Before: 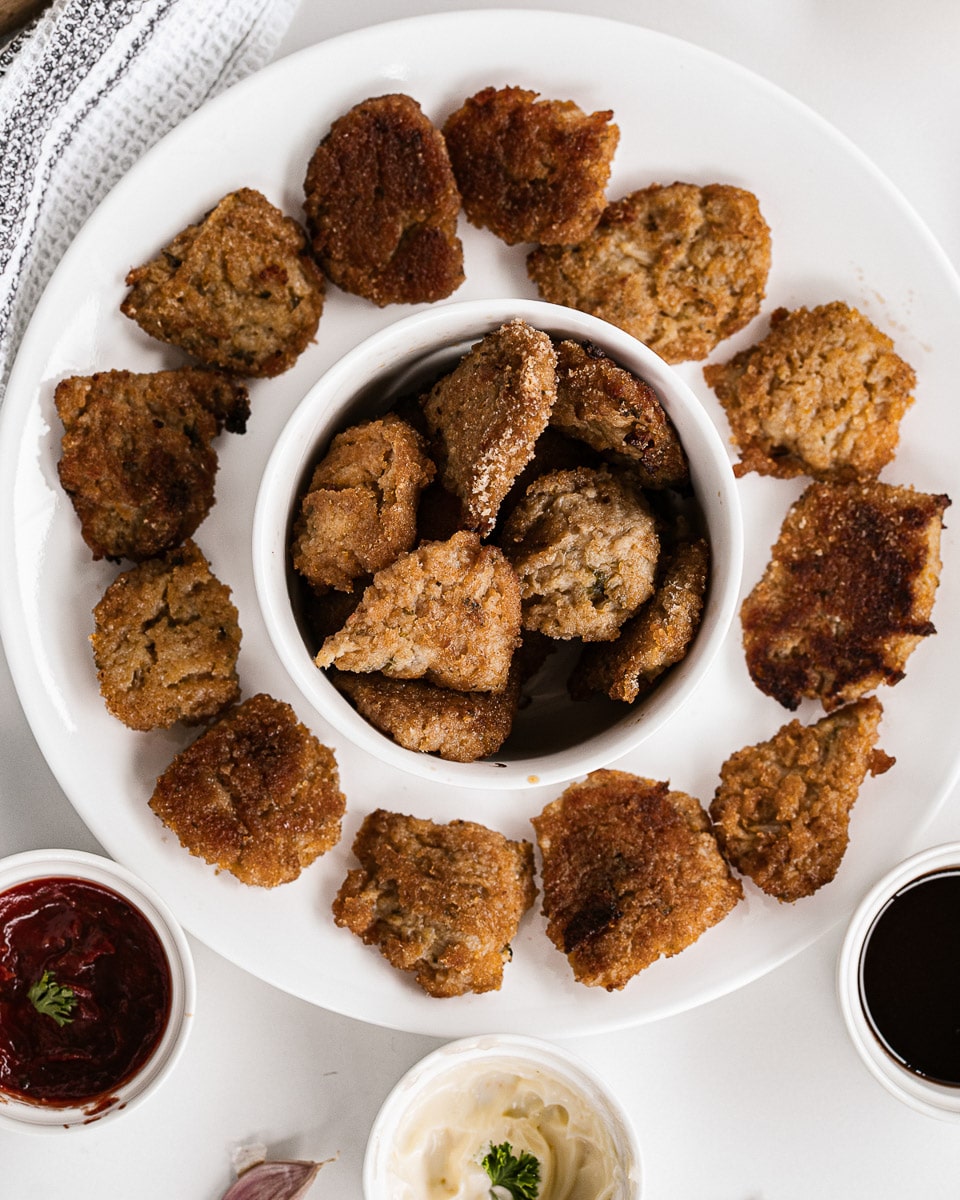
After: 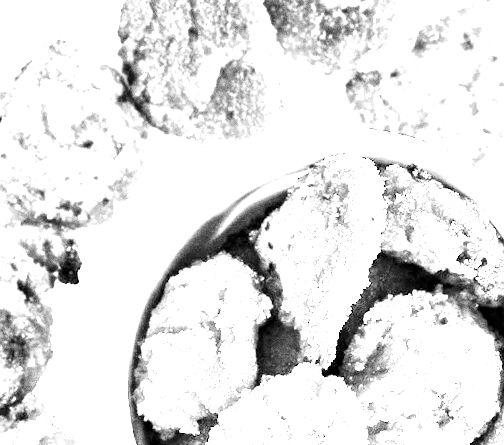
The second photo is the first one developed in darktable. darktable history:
grain: coarseness 0.09 ISO, strength 40%
rotate and perspective: rotation -4.57°, crop left 0.054, crop right 0.944, crop top 0.087, crop bottom 0.914
white balance: red 8, blue 8
monochrome: on, module defaults
local contrast: highlights 100%, shadows 100%, detail 120%, midtone range 0.2
tone equalizer: -8 EV -0.75 EV, -7 EV -0.7 EV, -6 EV -0.6 EV, -5 EV -0.4 EV, -3 EV 0.4 EV, -2 EV 0.6 EV, -1 EV 0.7 EV, +0 EV 0.75 EV, edges refinement/feathering 500, mask exposure compensation -1.57 EV, preserve details no
crop: left 15.306%, top 9.065%, right 30.789%, bottom 48.638%
graduated density: hue 238.83°, saturation 50%
